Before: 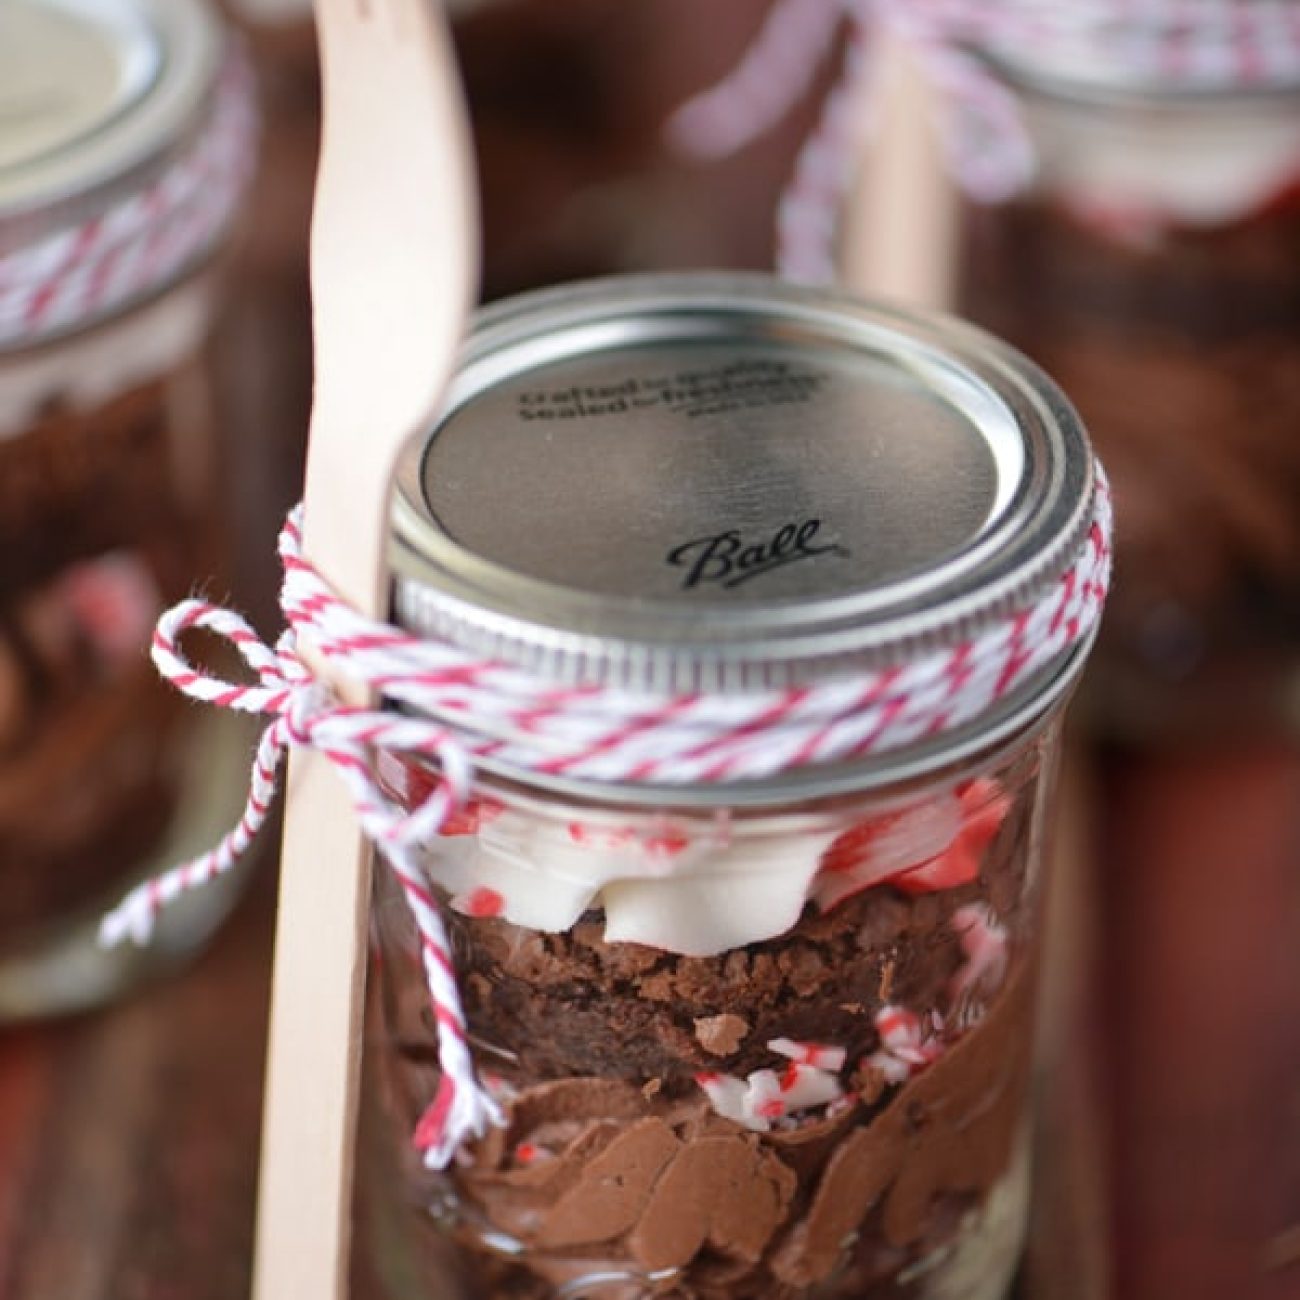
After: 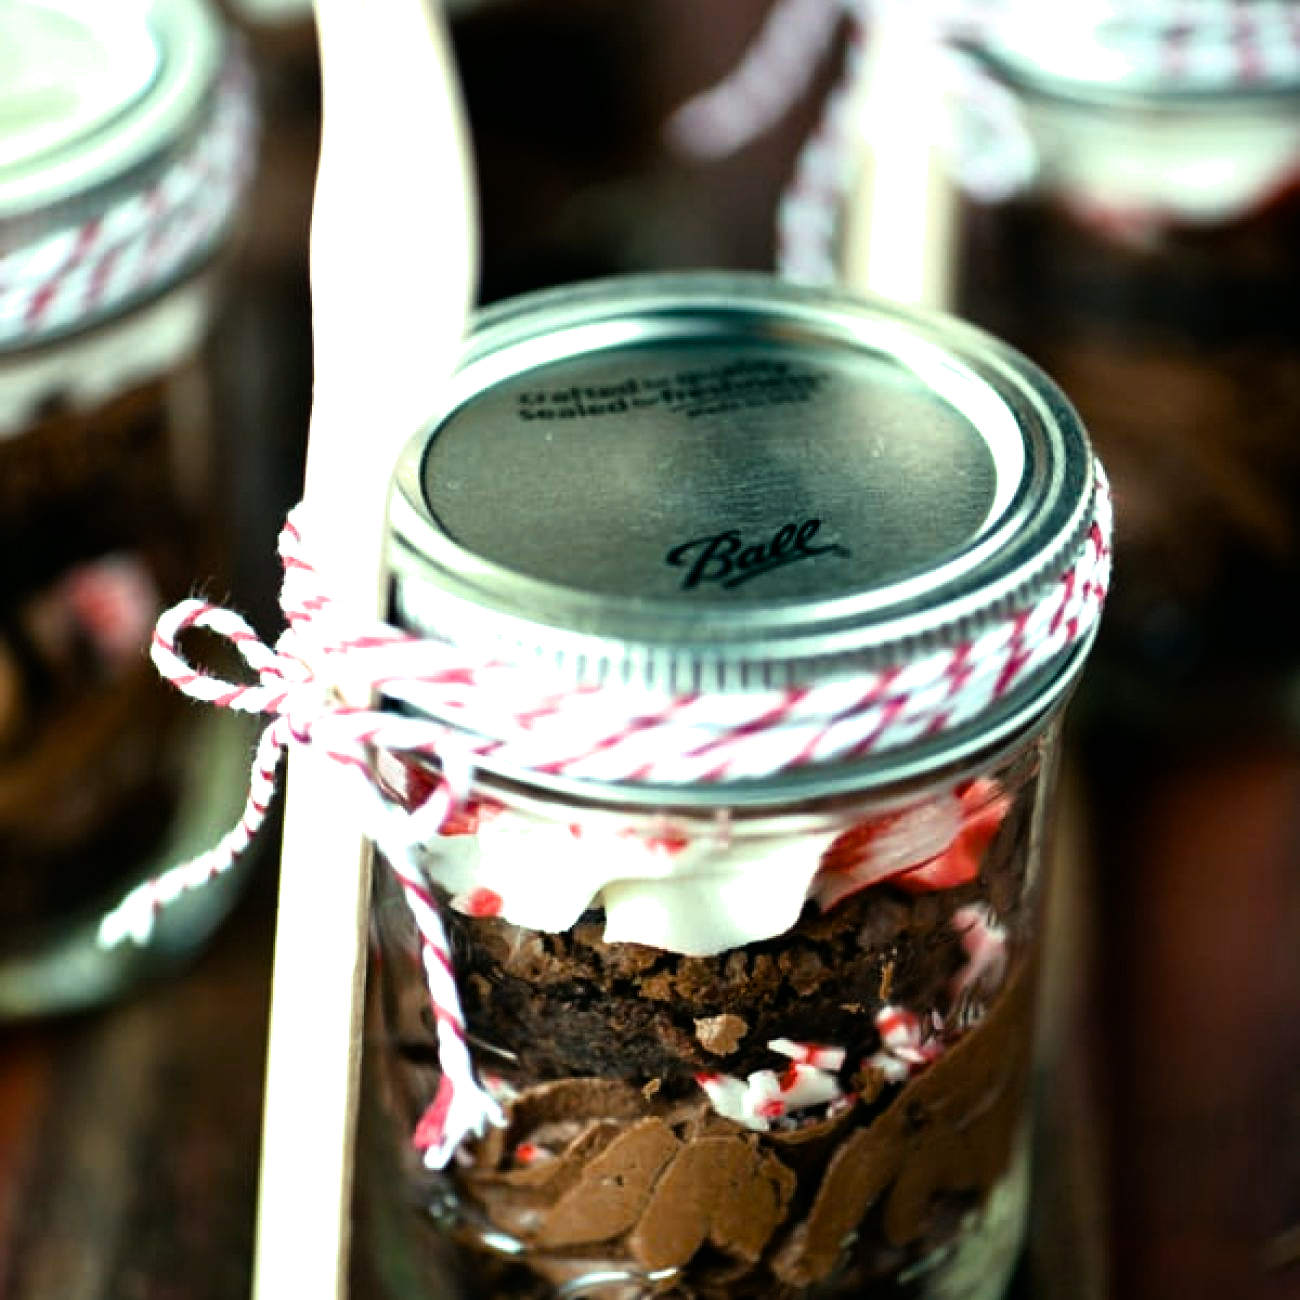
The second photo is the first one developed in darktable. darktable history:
color balance rgb: shadows lift › luminance -7.7%, shadows lift › chroma 2.13%, shadows lift › hue 165.27°, power › luminance -7.77%, power › chroma 1.1%, power › hue 215.88°, highlights gain › luminance 15.15%, highlights gain › chroma 7%, highlights gain › hue 125.57°, global offset › luminance -0.33%, global offset › chroma 0.11%, global offset › hue 165.27°, perceptual saturation grading › global saturation 24.42%, perceptual saturation grading › highlights -24.42%, perceptual saturation grading › mid-tones 24.42%, perceptual saturation grading › shadows 40%, perceptual brilliance grading › global brilliance -5%, perceptual brilliance grading › highlights 24.42%, perceptual brilliance grading › mid-tones 7%, perceptual brilliance grading › shadows -5%
filmic rgb: white relative exposure 2.2 EV, hardness 6.97
